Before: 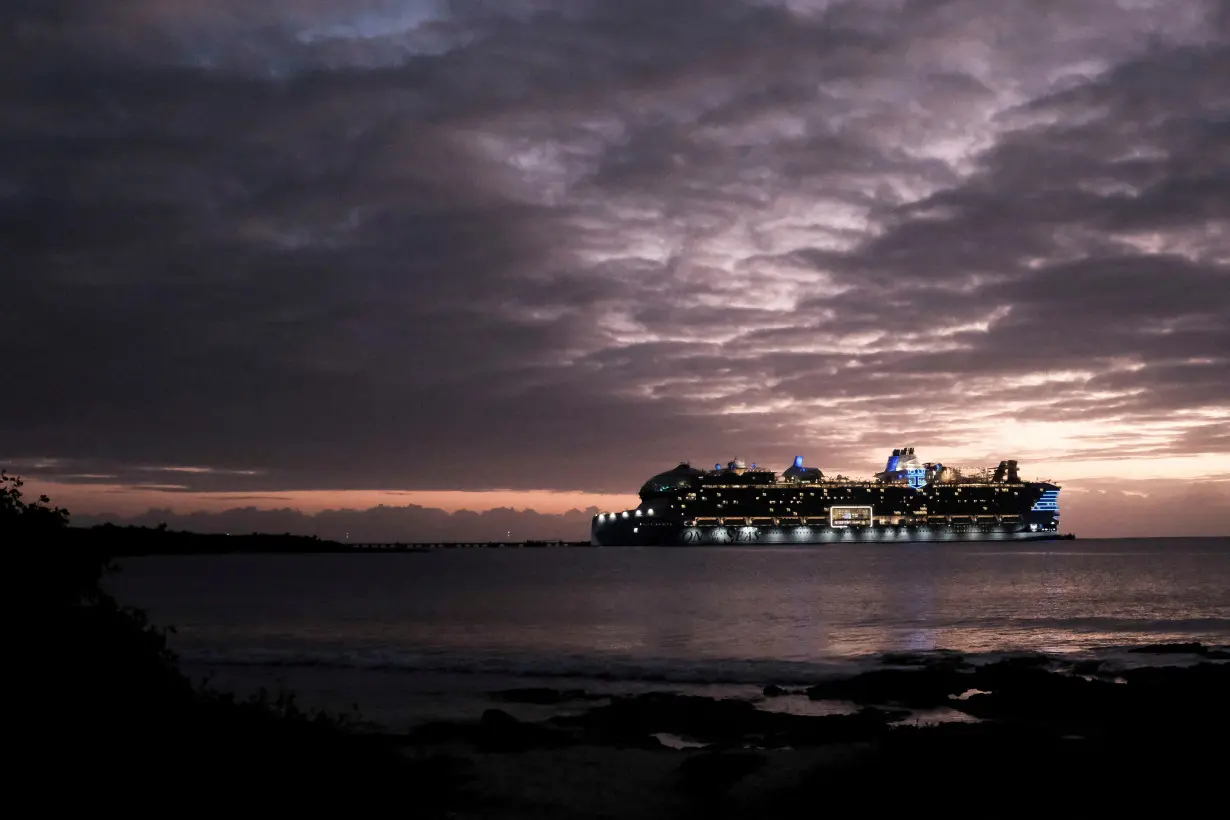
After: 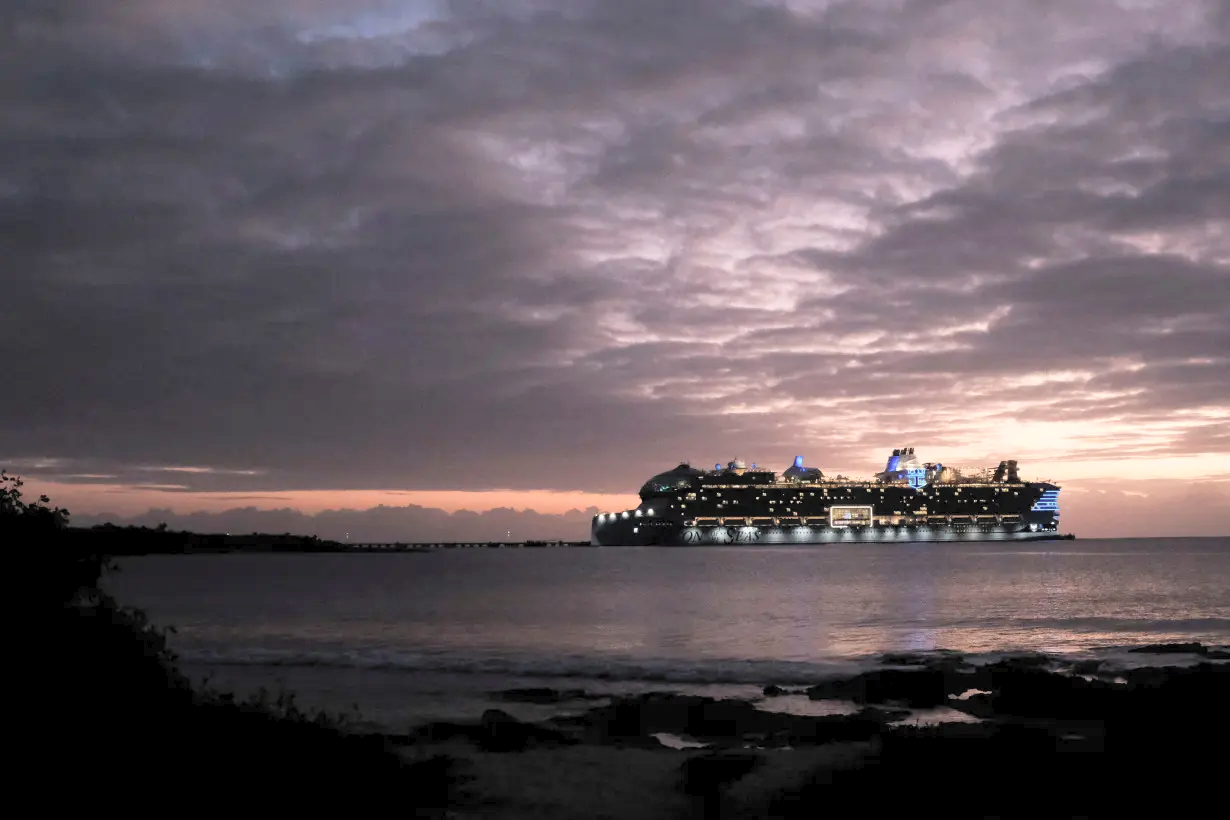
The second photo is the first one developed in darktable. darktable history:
contrast brightness saturation: brightness 0.286
